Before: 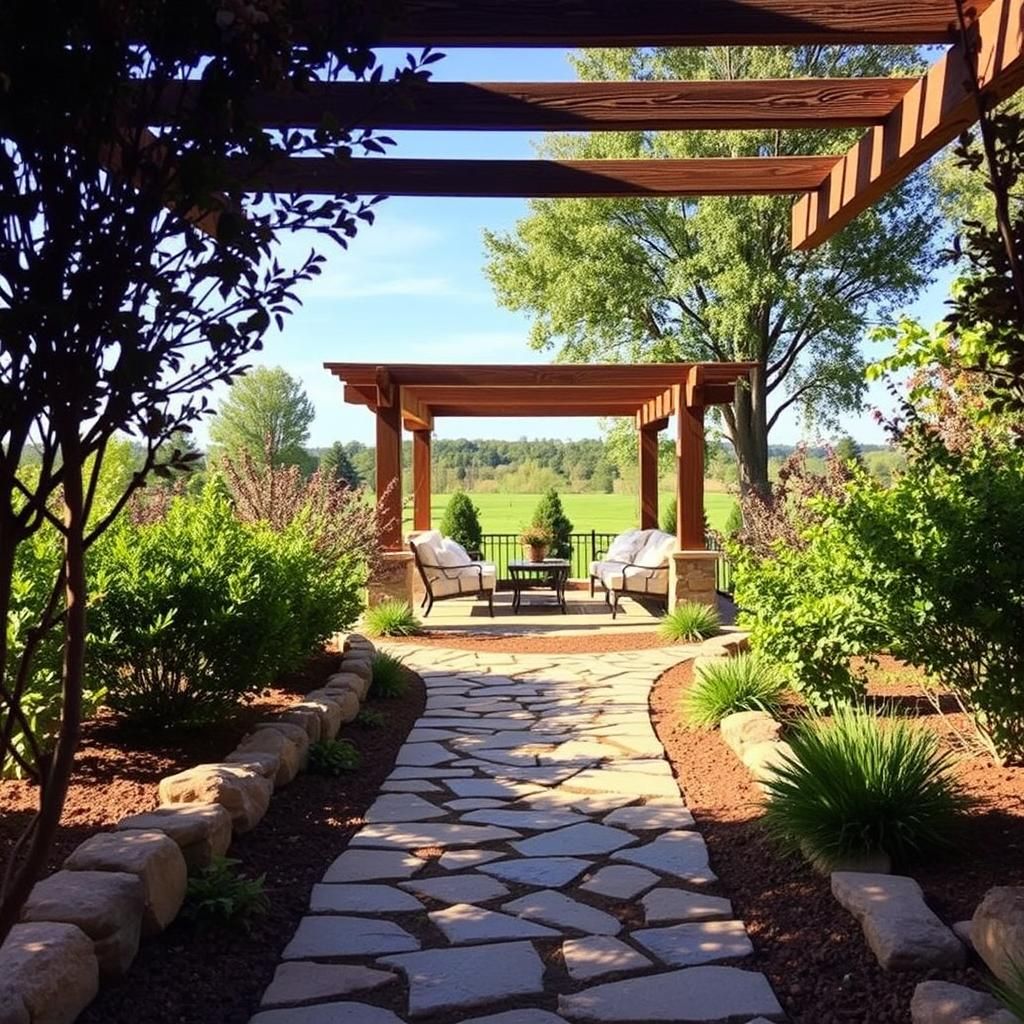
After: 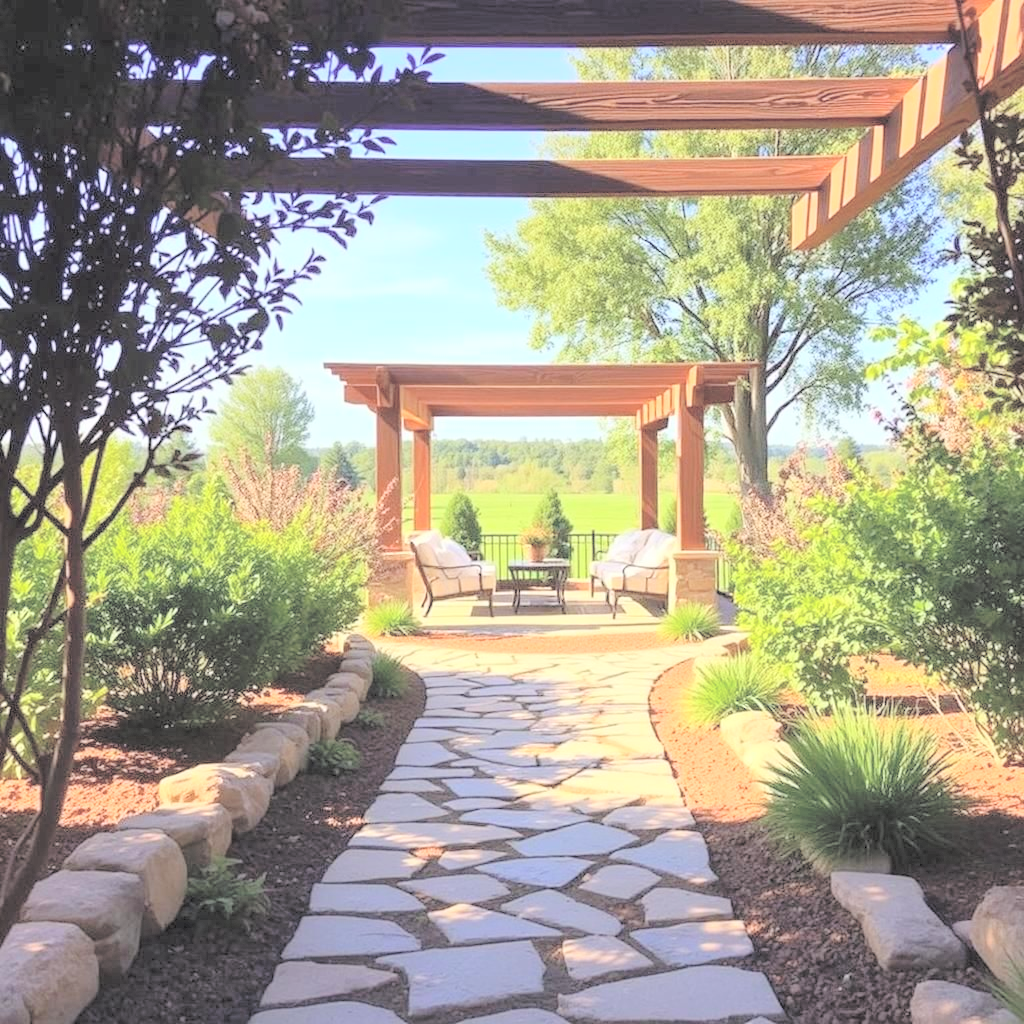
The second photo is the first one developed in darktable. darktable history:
tone equalizer: on, module defaults
contrast brightness saturation: brightness 1
